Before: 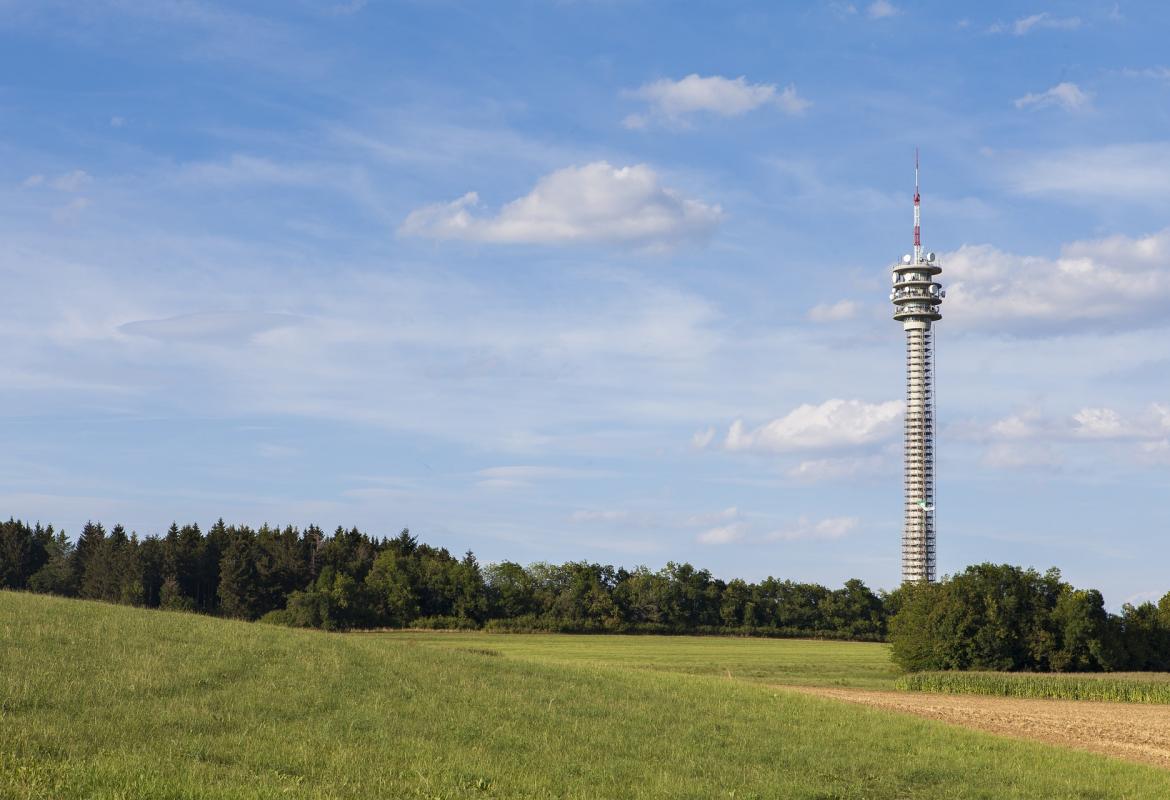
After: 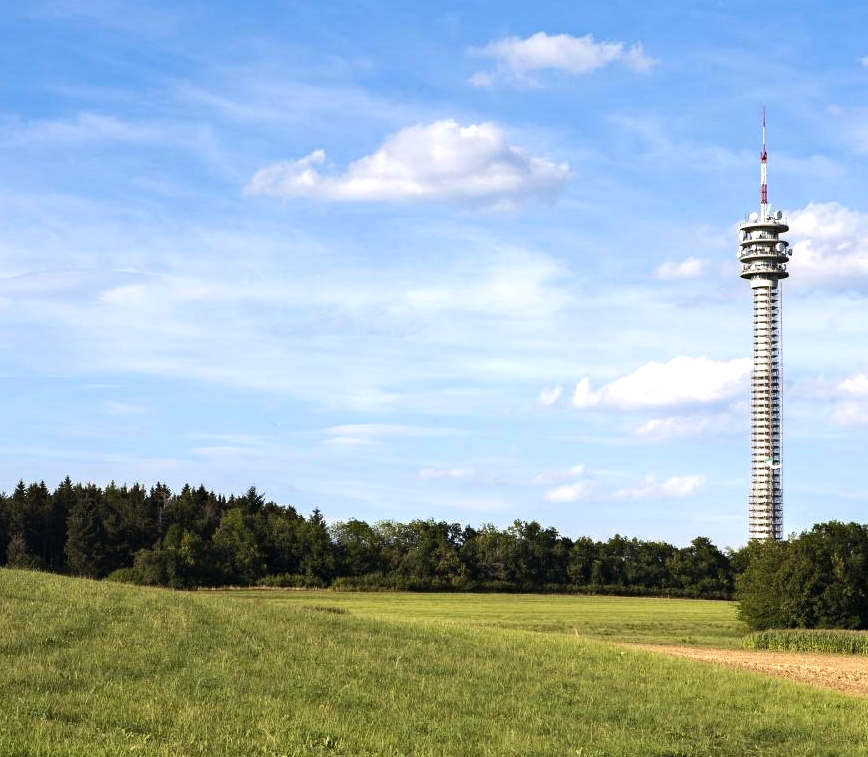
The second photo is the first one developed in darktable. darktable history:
haze removal: compatibility mode true, adaptive false
tone equalizer: -8 EV -0.75 EV, -7 EV -0.7 EV, -6 EV -0.6 EV, -5 EV -0.4 EV, -3 EV 0.4 EV, -2 EV 0.6 EV, -1 EV 0.7 EV, +0 EV 0.75 EV, edges refinement/feathering 500, mask exposure compensation -1.57 EV, preserve details no
crop and rotate: left 13.15%, top 5.251%, right 12.609%
